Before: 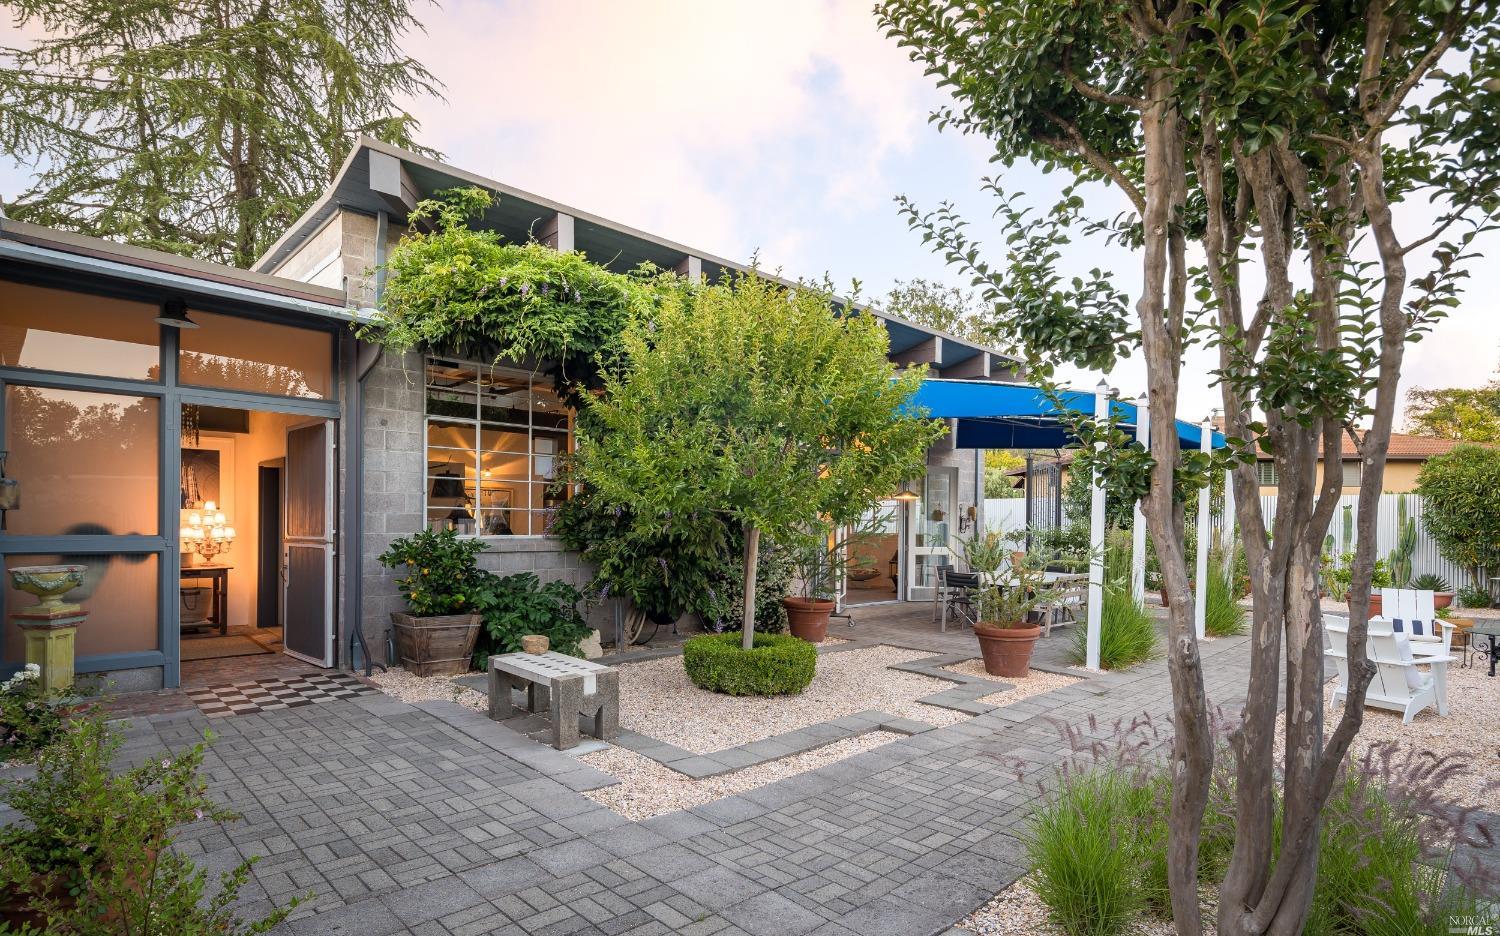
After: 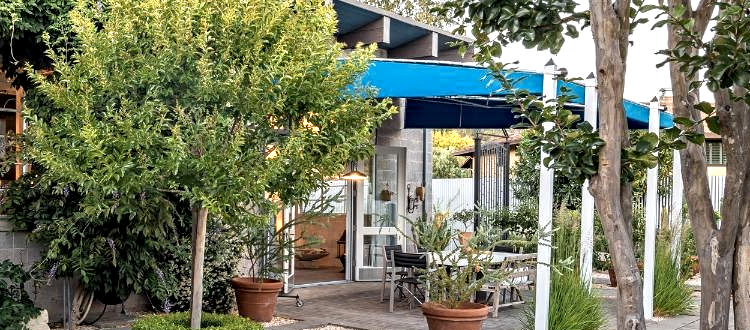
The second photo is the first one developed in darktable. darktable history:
color zones: curves: ch0 [(0.018, 0.548) (0.197, 0.654) (0.425, 0.447) (0.605, 0.658) (0.732, 0.579)]; ch1 [(0.105, 0.531) (0.224, 0.531) (0.386, 0.39) (0.618, 0.456) (0.732, 0.456) (0.956, 0.421)]; ch2 [(0.039, 0.583) (0.215, 0.465) (0.399, 0.544) (0.465, 0.548) (0.614, 0.447) (0.724, 0.43) (0.882, 0.623) (0.956, 0.632)]
contrast equalizer: y [[0.51, 0.537, 0.559, 0.574, 0.599, 0.618], [0.5 ×6], [0.5 ×6], [0 ×6], [0 ×6]]
crop: left 36.811%, top 34.293%, right 13.141%, bottom 30.431%
